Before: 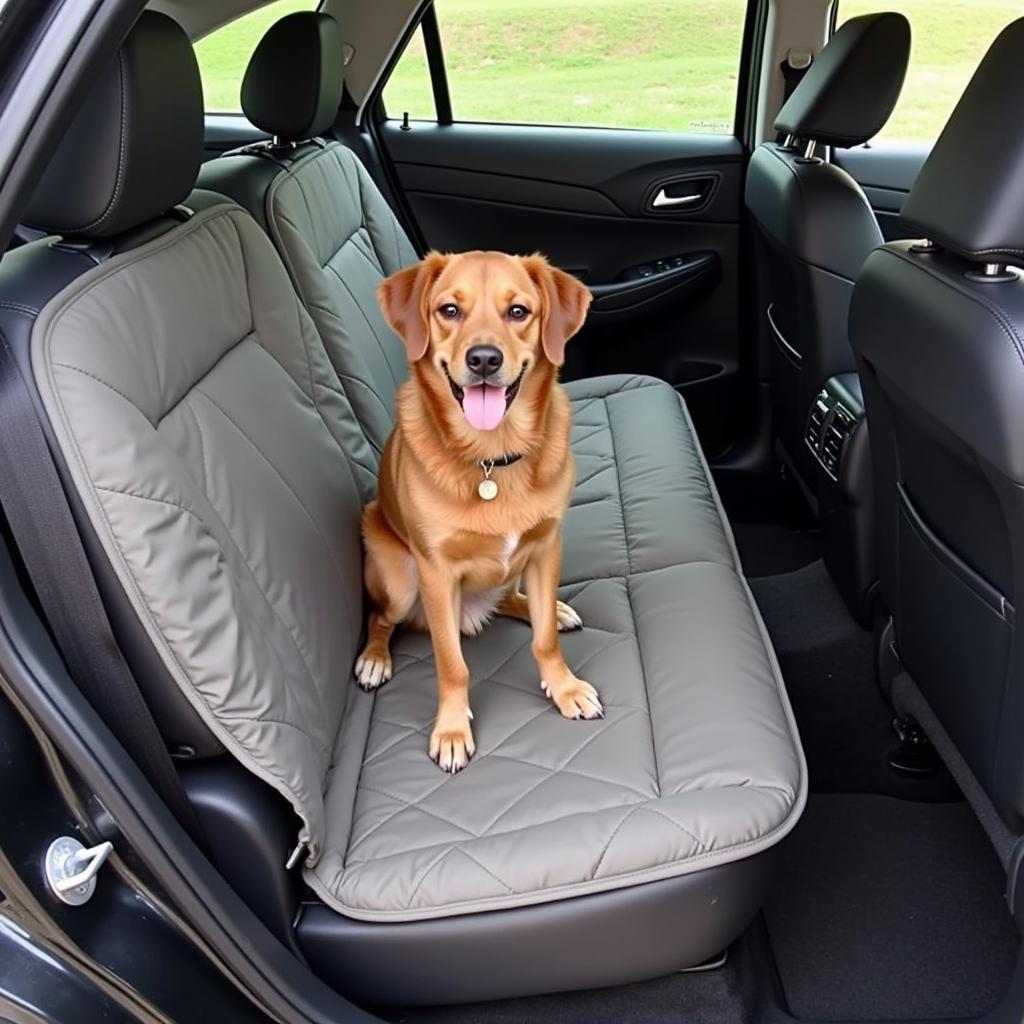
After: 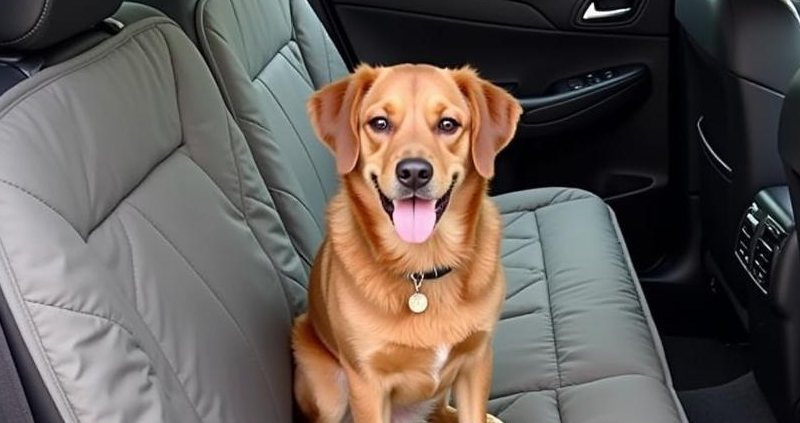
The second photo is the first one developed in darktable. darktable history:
crop: left 6.881%, top 18.358%, right 14.352%, bottom 40.287%
